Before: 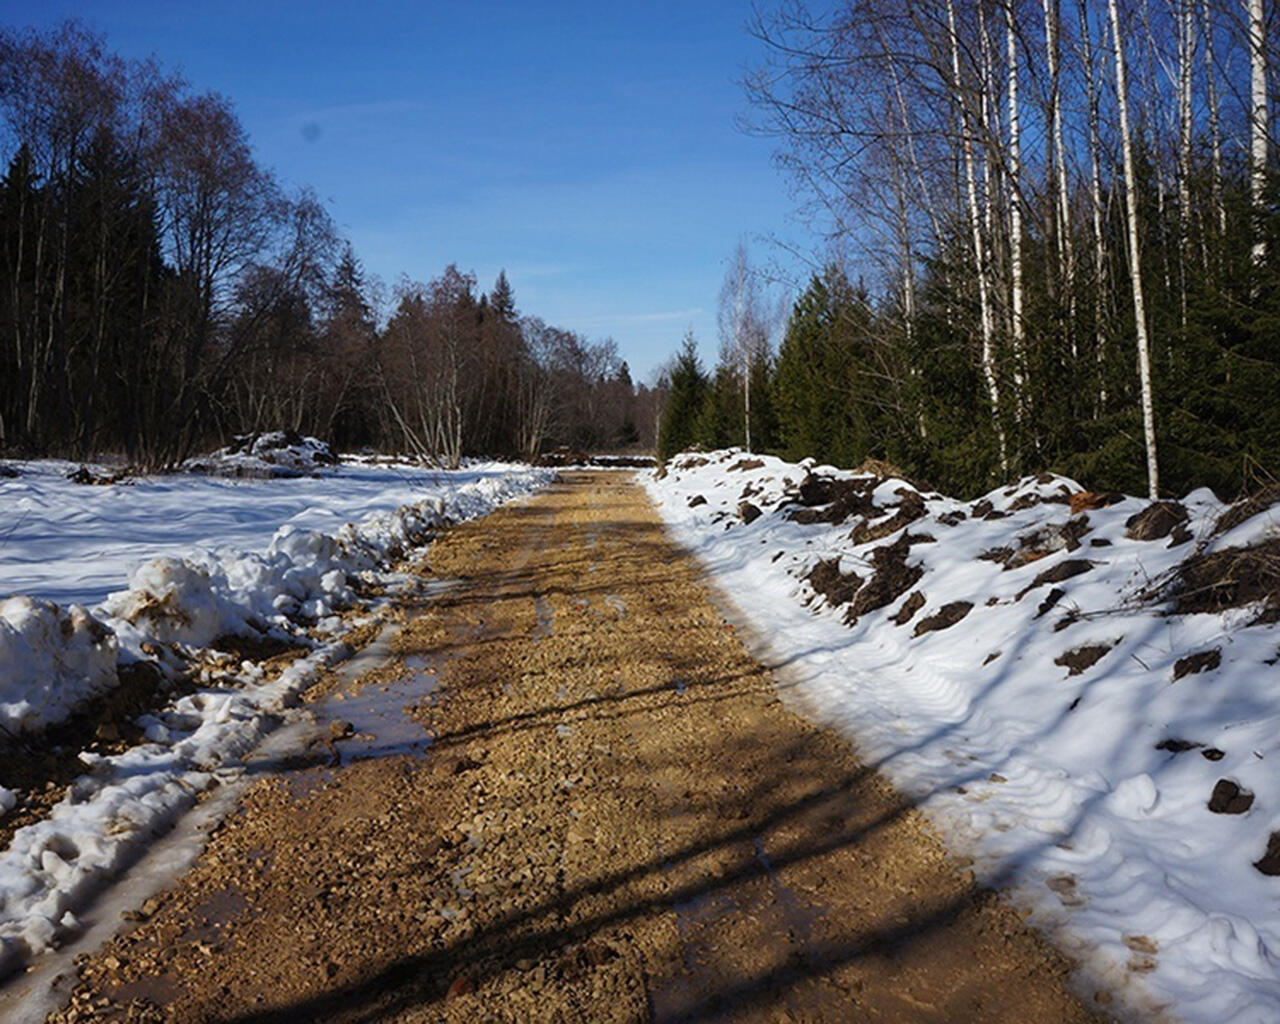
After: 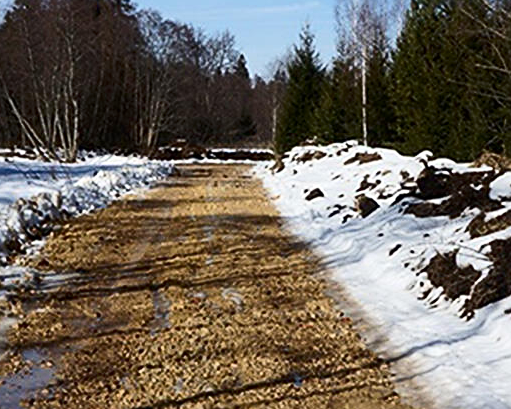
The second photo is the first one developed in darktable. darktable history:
crop: left 30%, top 30%, right 30%, bottom 30%
sharpen: on, module defaults
contrast brightness saturation: contrast 0.22
